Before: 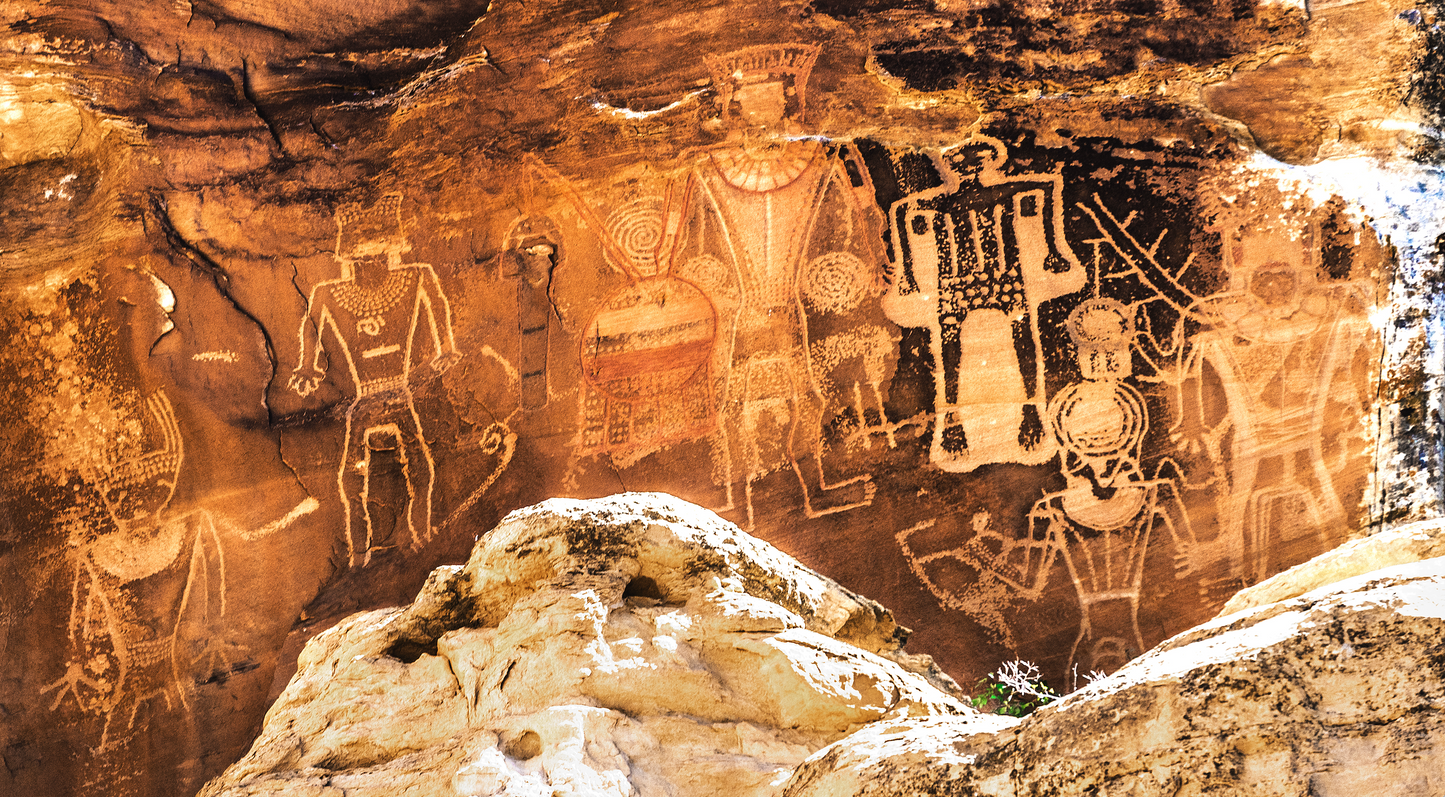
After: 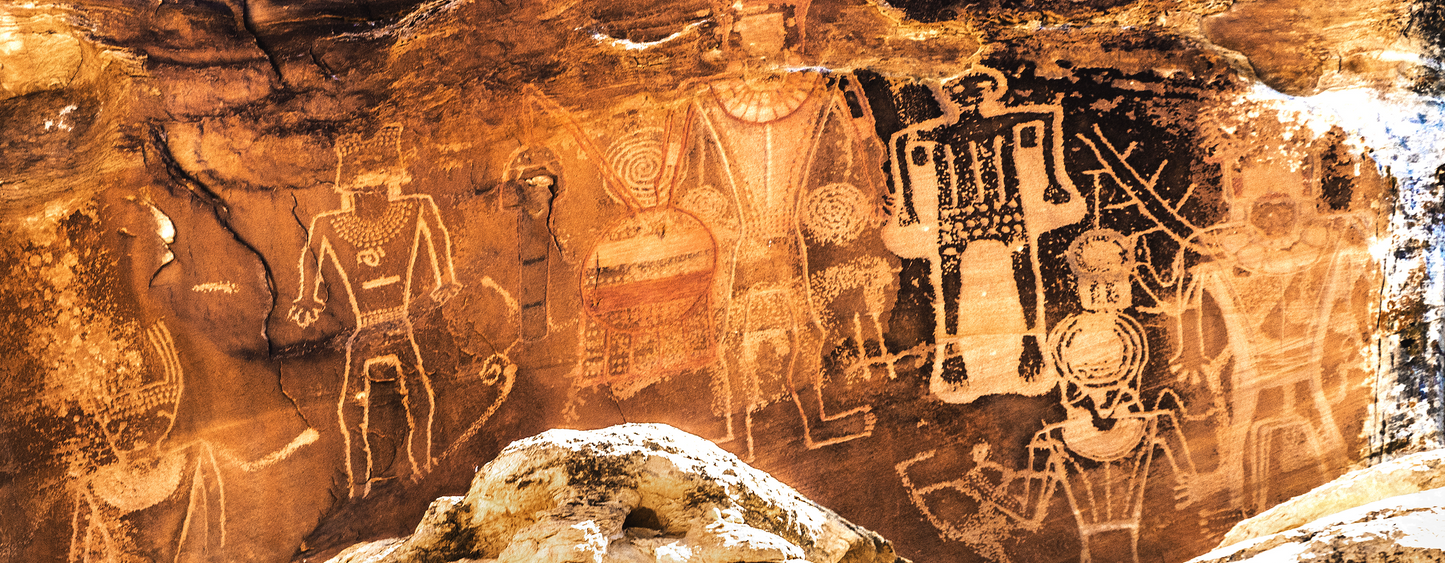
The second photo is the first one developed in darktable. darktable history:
crop and rotate: top 8.752%, bottom 20.483%
